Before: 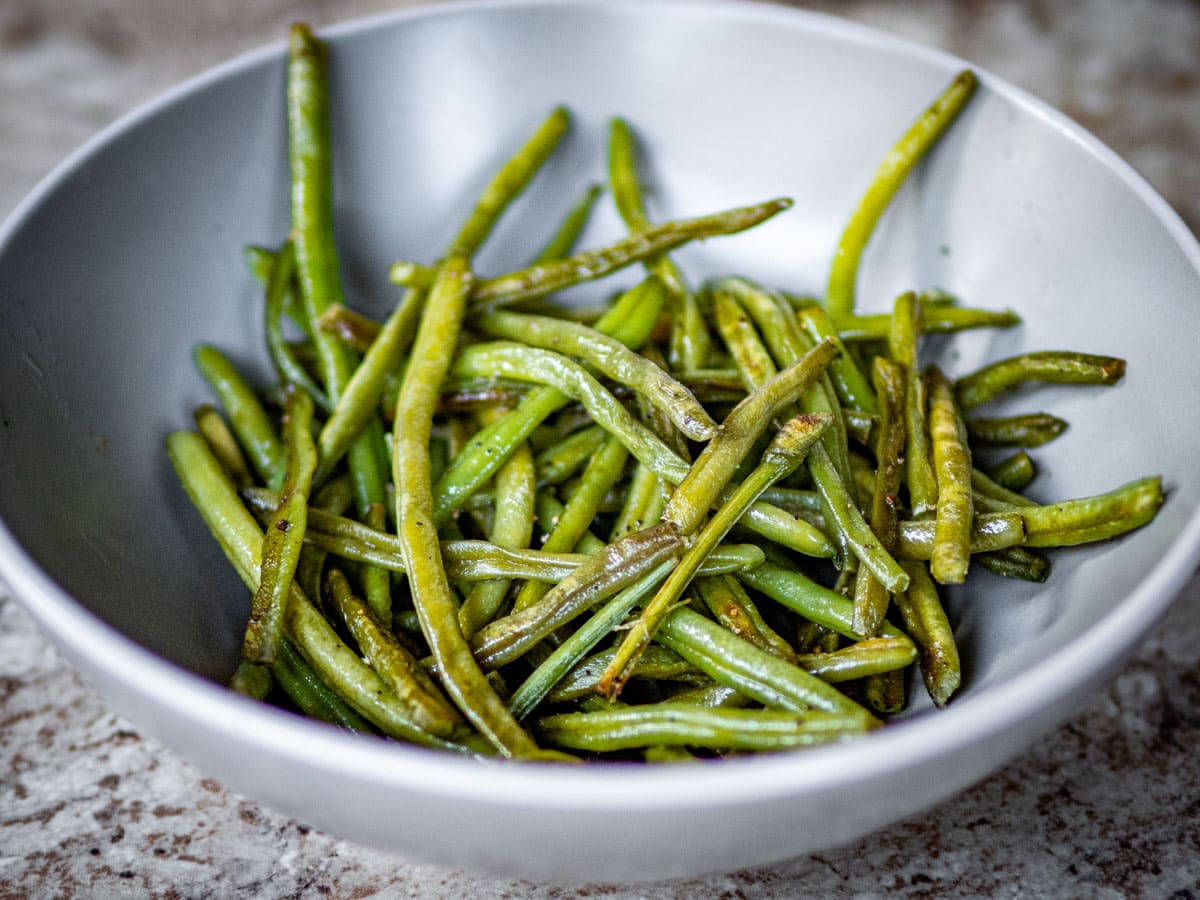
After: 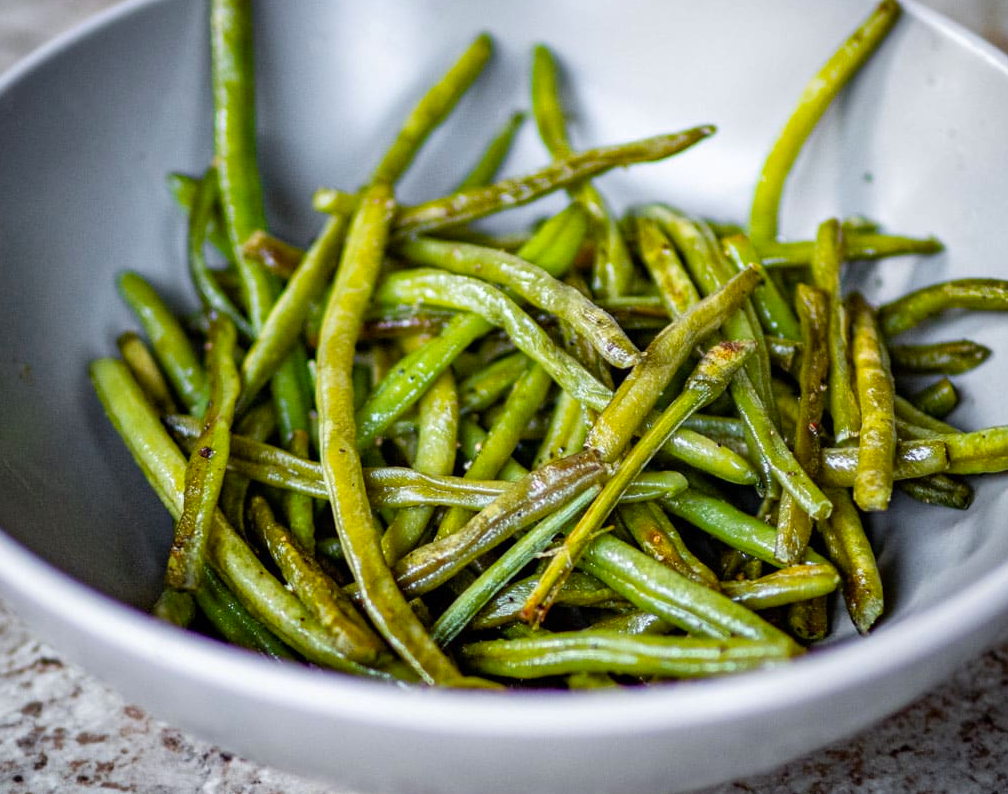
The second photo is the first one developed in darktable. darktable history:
color balance: output saturation 110%
crop: left 6.446%, top 8.188%, right 9.538%, bottom 3.548%
